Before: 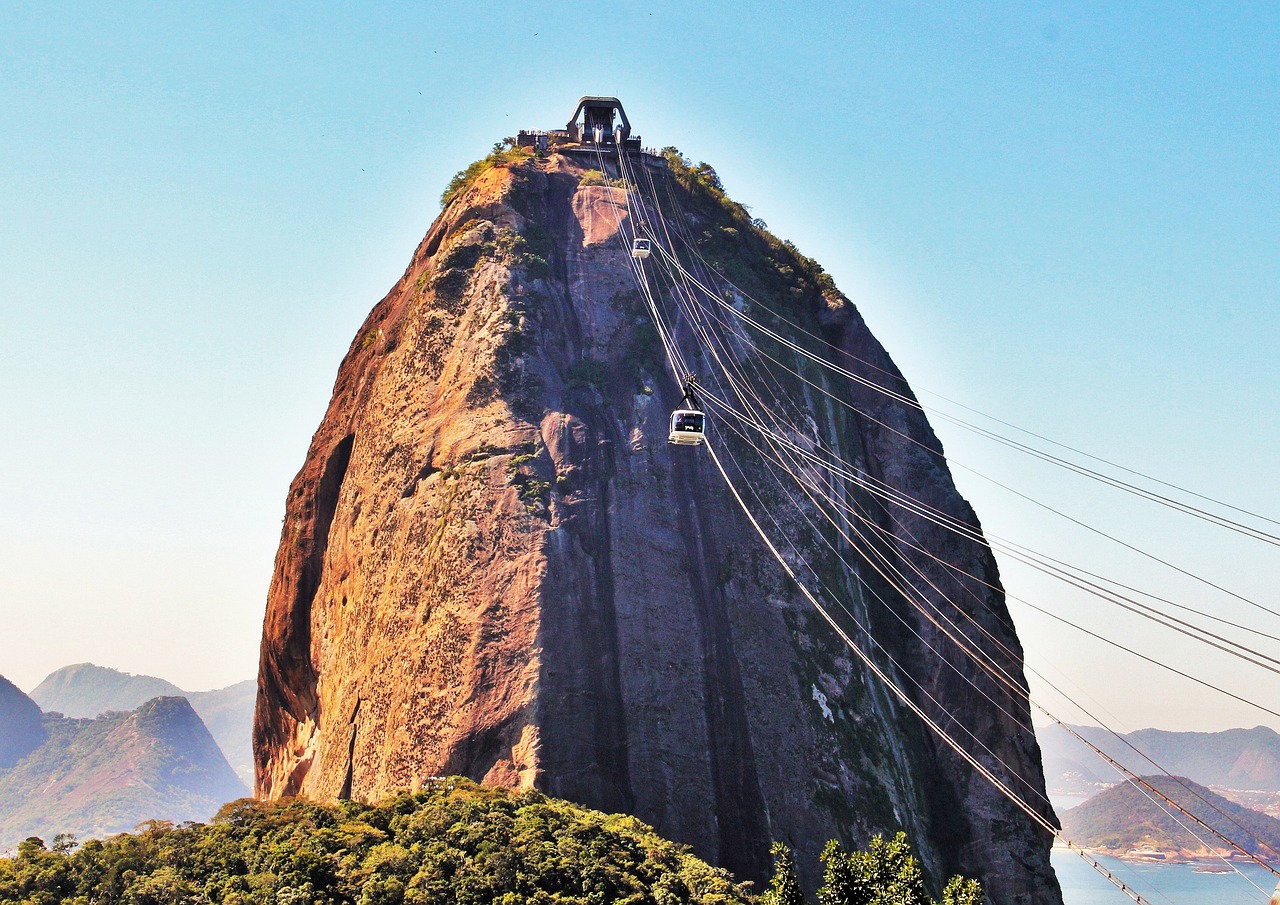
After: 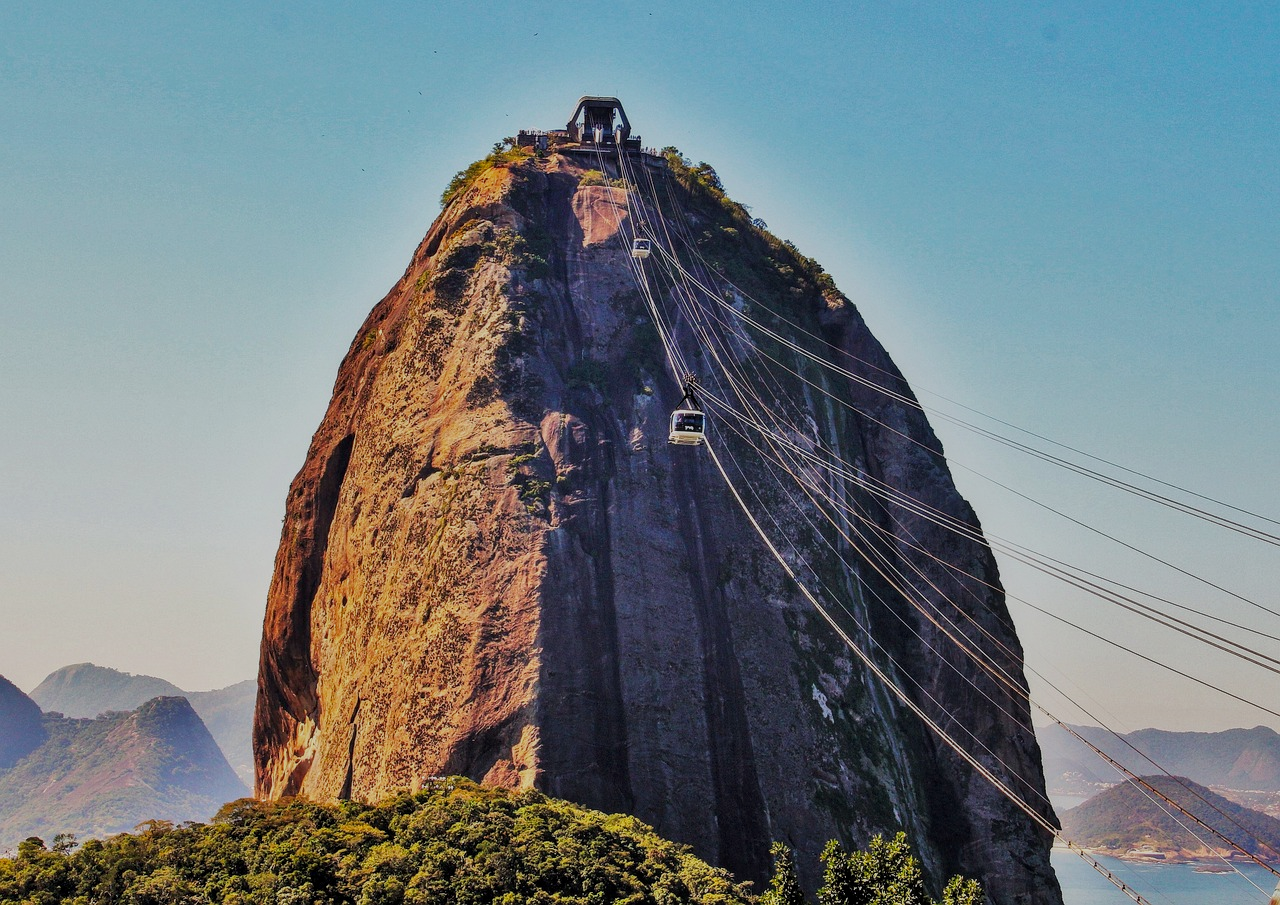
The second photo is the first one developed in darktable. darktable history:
exposure: black level correction 0, exposure -0.738 EV, compensate highlight preservation false
shadows and highlights: shadows 20.74, highlights -36.33, soften with gaussian
color balance rgb: perceptual saturation grading › global saturation 0.987%, perceptual saturation grading › mid-tones 11.71%, global vibrance 20%
local contrast: on, module defaults
